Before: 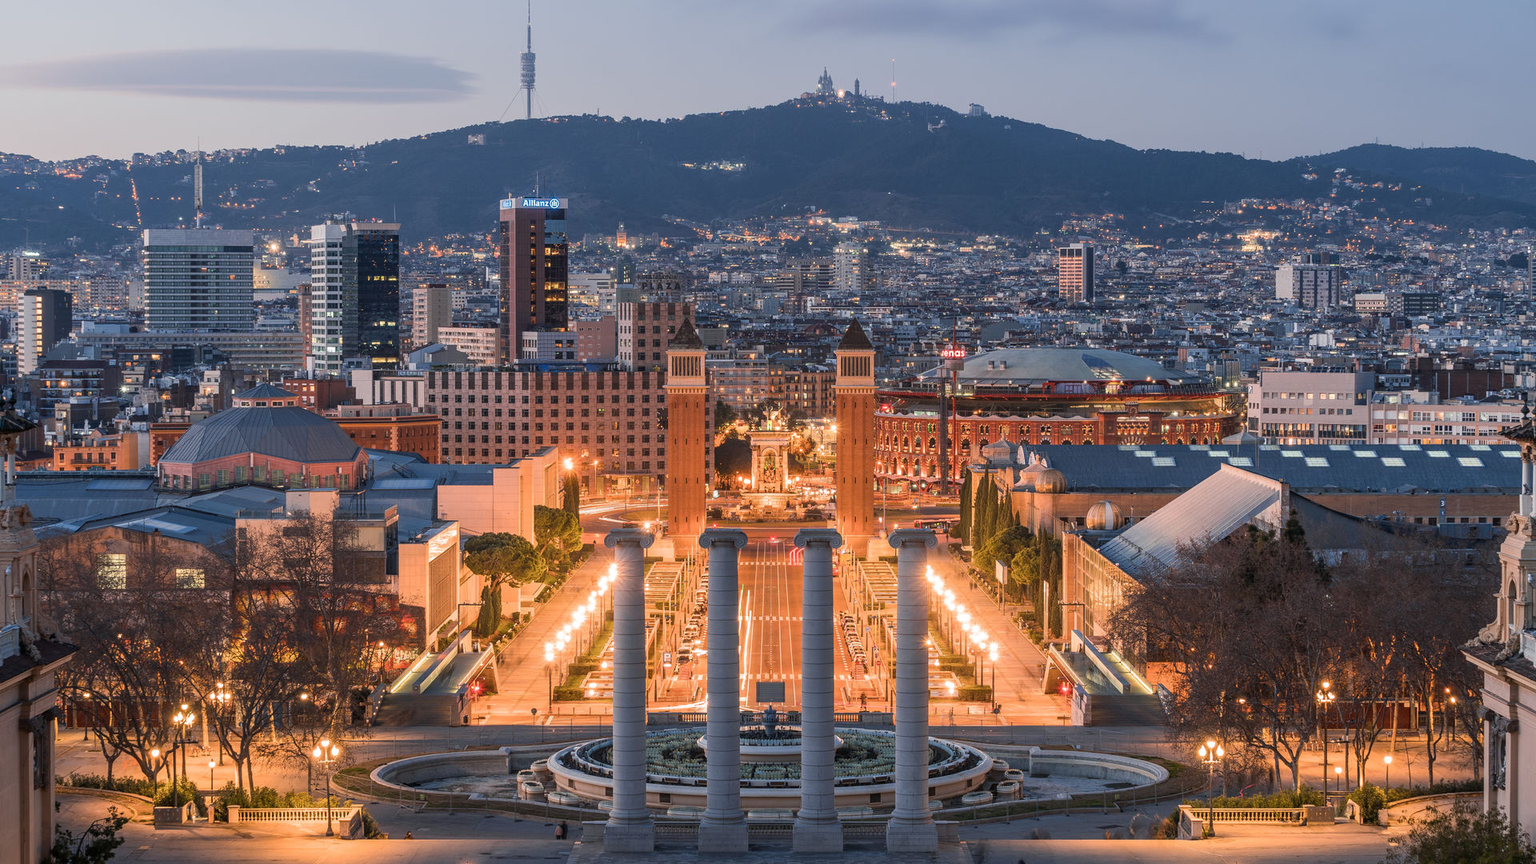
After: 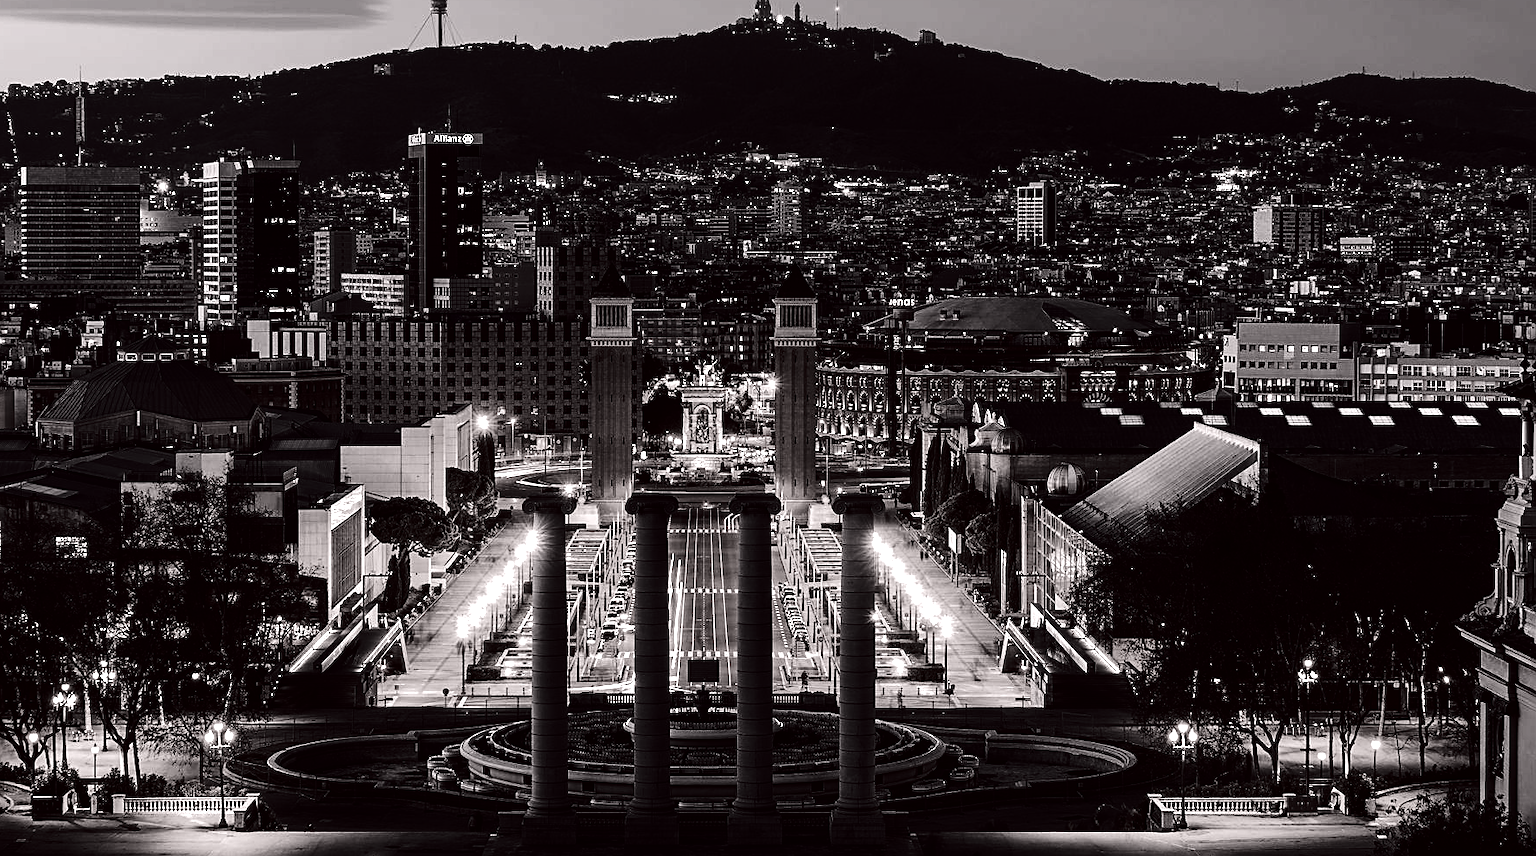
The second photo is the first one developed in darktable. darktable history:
contrast brightness saturation: contrast 0.019, brightness -0.998, saturation -0.984
crop and rotate: left 8.166%, top 8.918%
exposure: black level correction 0, exposure 0.698 EV, compensate highlight preservation false
sharpen: on, module defaults
tone curve: curves: ch0 [(0, 0) (0.049, 0.01) (0.154, 0.081) (0.491, 0.519) (0.748, 0.765) (1, 0.919)]; ch1 [(0, 0) (0.172, 0.123) (0.317, 0.272) (0.401, 0.422) (0.489, 0.496) (0.531, 0.557) (0.615, 0.612) (0.741, 0.783) (1, 1)]; ch2 [(0, 0) (0.411, 0.424) (0.483, 0.478) (0.544, 0.56) (0.686, 0.638) (1, 1)], color space Lab, independent channels, preserve colors none
